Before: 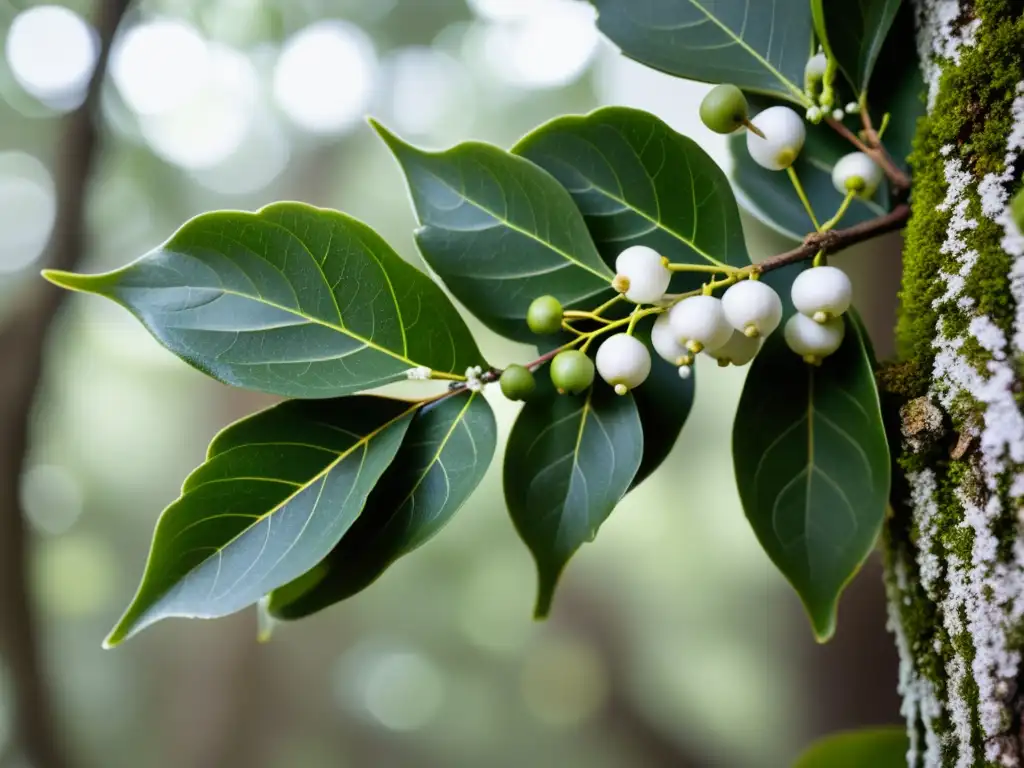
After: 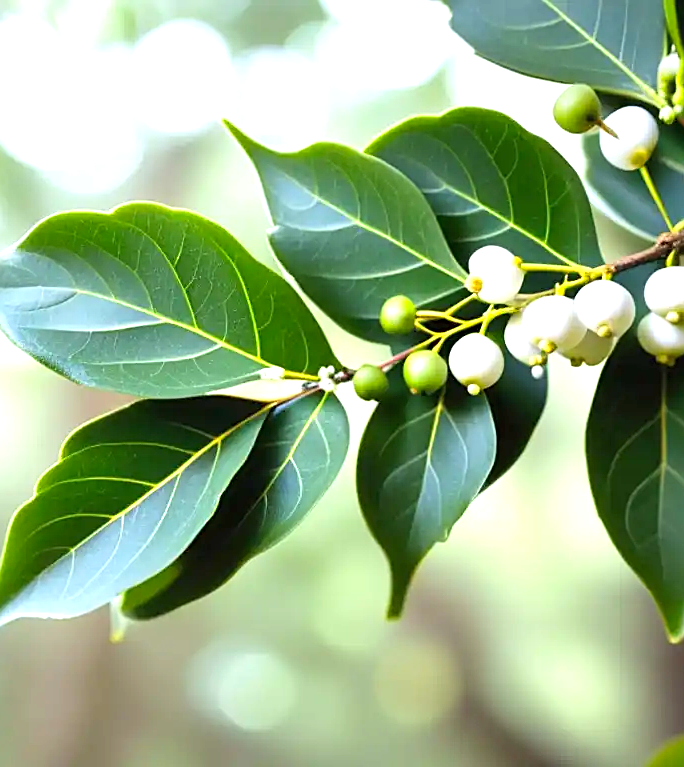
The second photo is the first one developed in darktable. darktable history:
exposure: black level correction 0, exposure 1.009 EV, compensate exposure bias true, compensate highlight preservation false
crop and rotate: left 14.417%, right 18.744%
contrast brightness saturation: contrast 0.071, brightness 0.072, saturation 0.185
sharpen: on, module defaults
